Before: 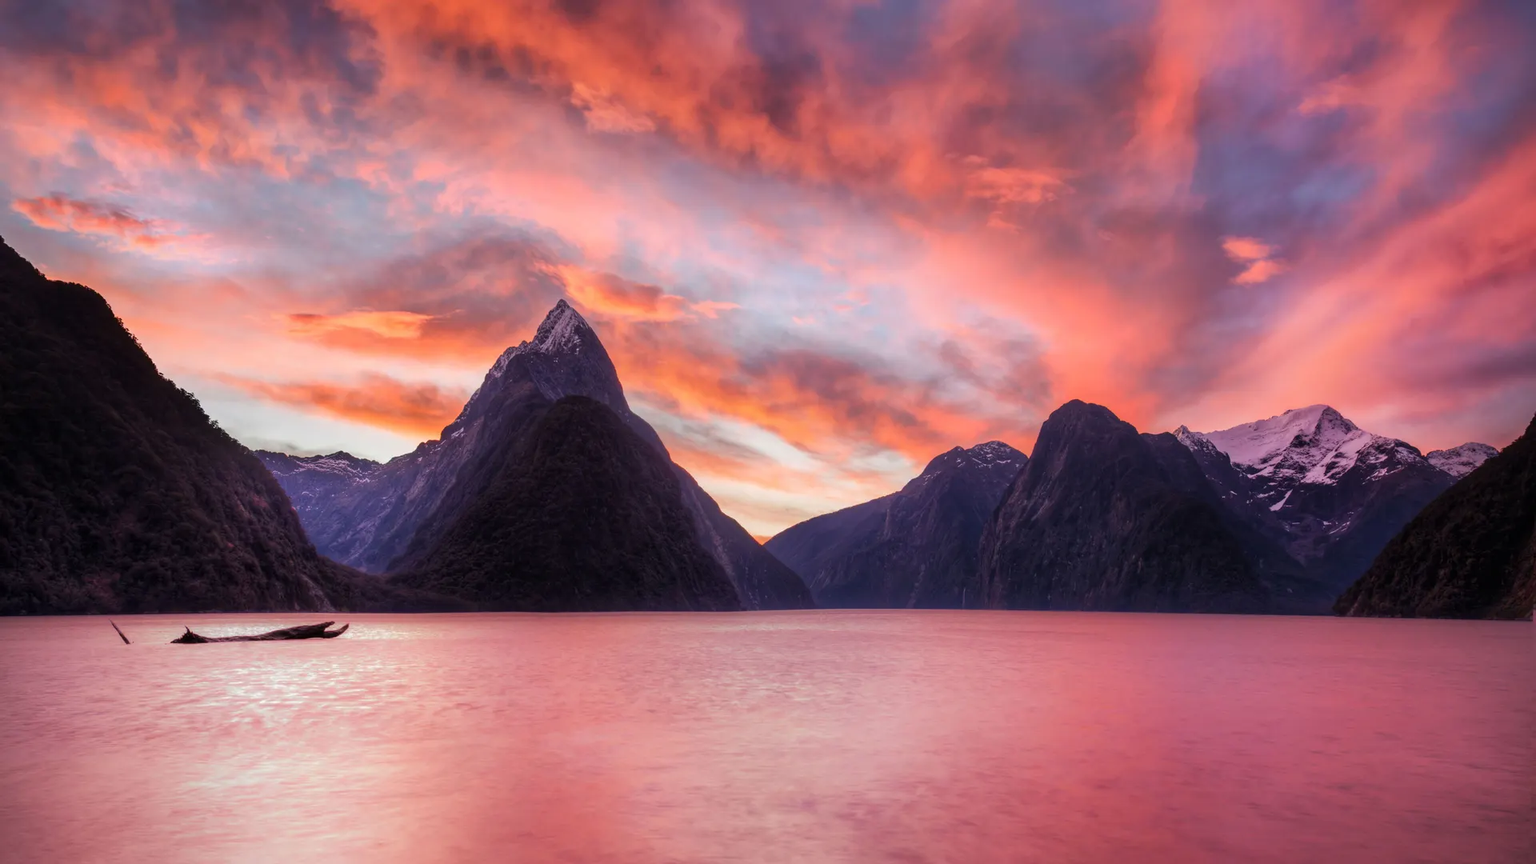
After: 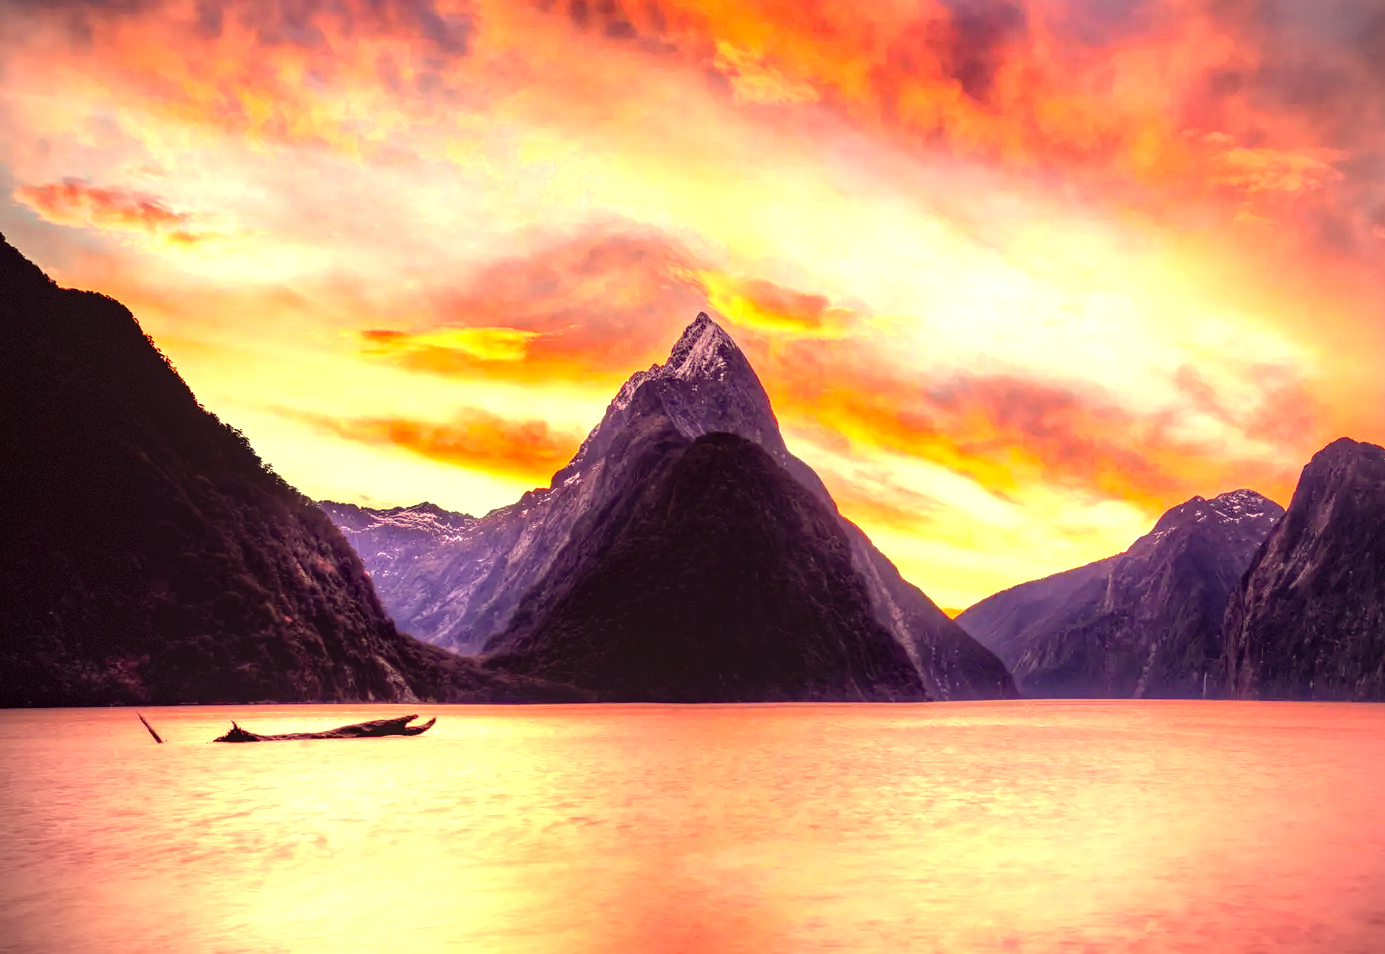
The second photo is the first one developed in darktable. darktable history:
tone equalizer: -8 EV -1.11 EV, -7 EV -0.986 EV, -6 EV -0.871 EV, -5 EV -0.547 EV, -3 EV 0.566 EV, -2 EV 0.838 EV, -1 EV 1 EV, +0 EV 1.06 EV
exposure: black level correction 0.005, exposure 0.273 EV, compensate highlight preservation false
local contrast: detail 130%
crop: top 5.789%, right 27.851%, bottom 5.795%
vignetting: fall-off radius 61.1%, dithering 8-bit output
contrast brightness saturation: saturation 0.132
color correction: highlights a* -0.416, highlights b* 39.62, shadows a* 9.34, shadows b* -0.803
